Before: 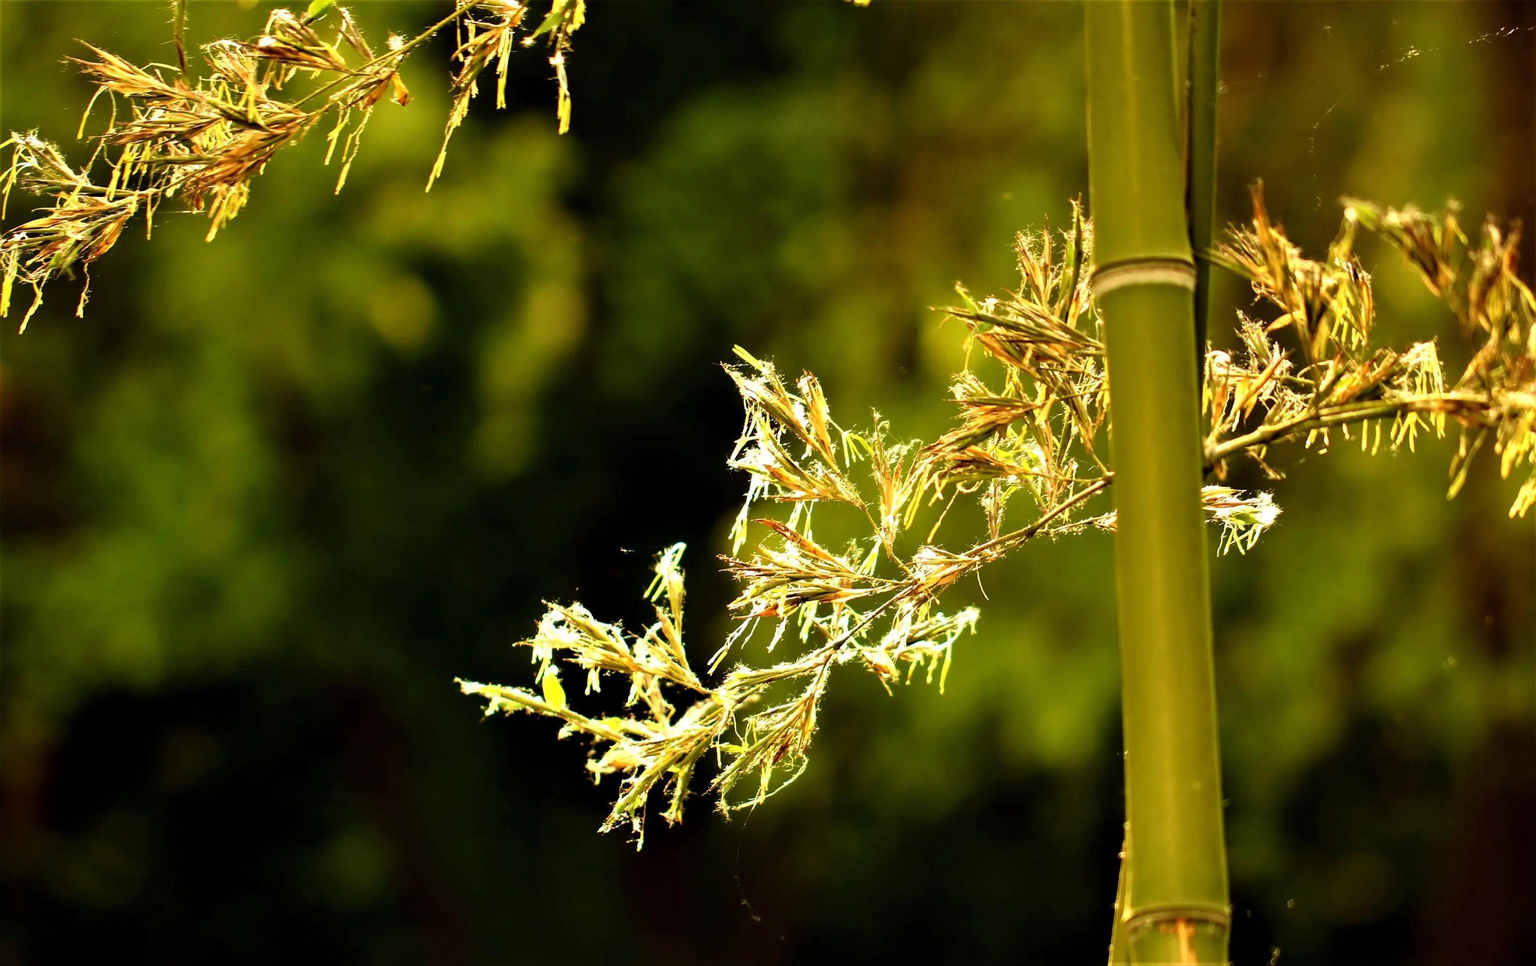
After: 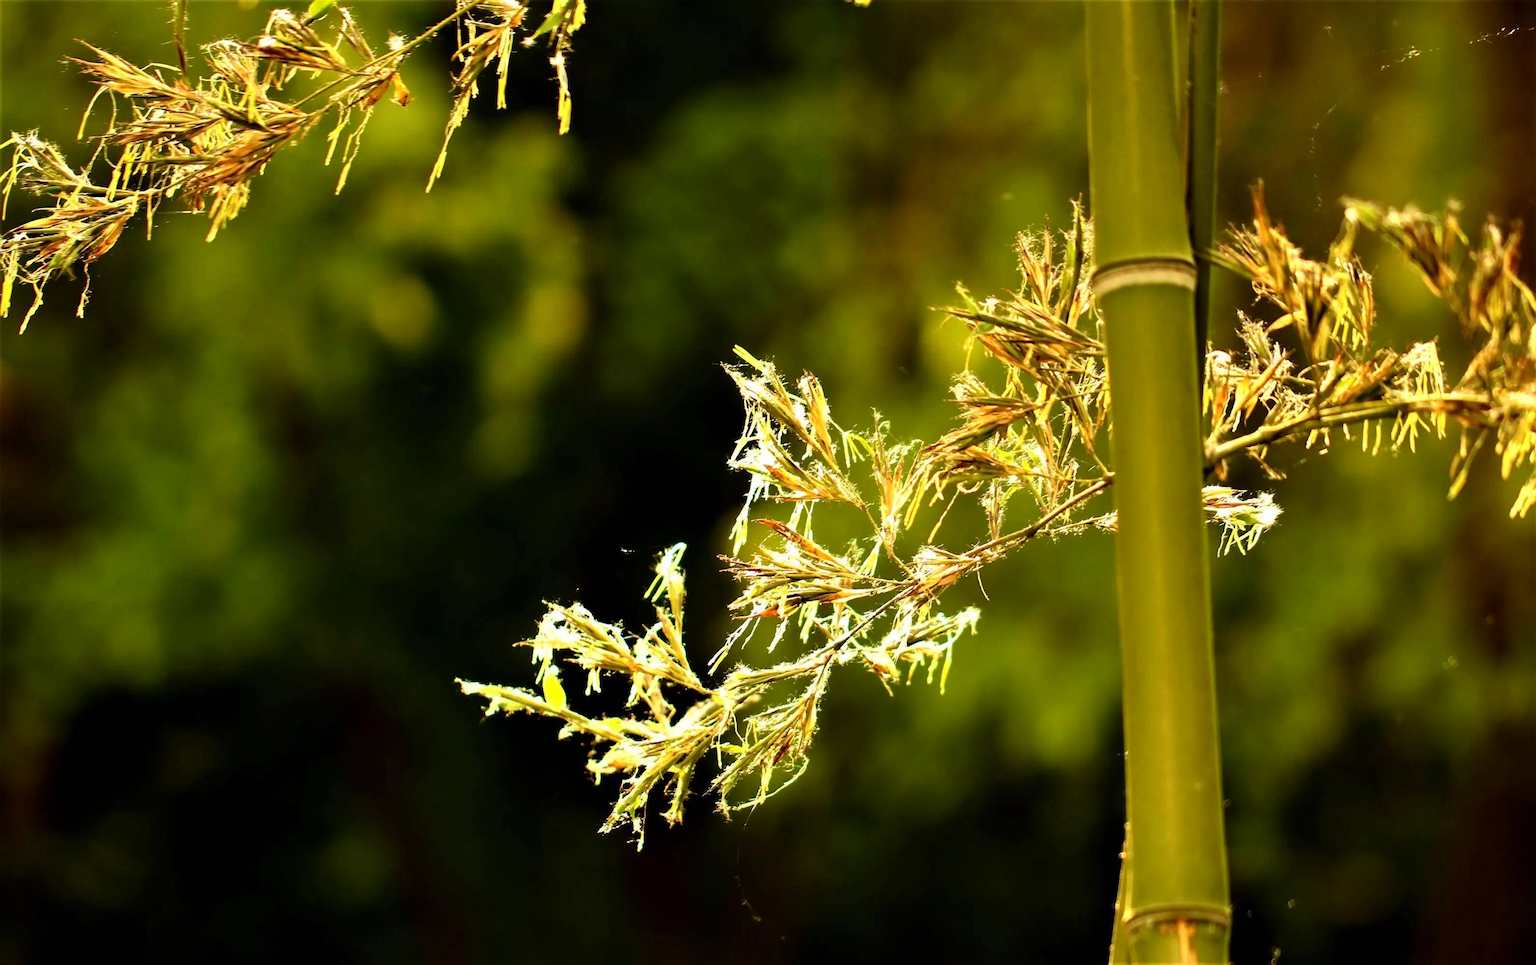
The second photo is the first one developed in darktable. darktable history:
contrast brightness saturation: contrast 0.08, saturation 0.02
